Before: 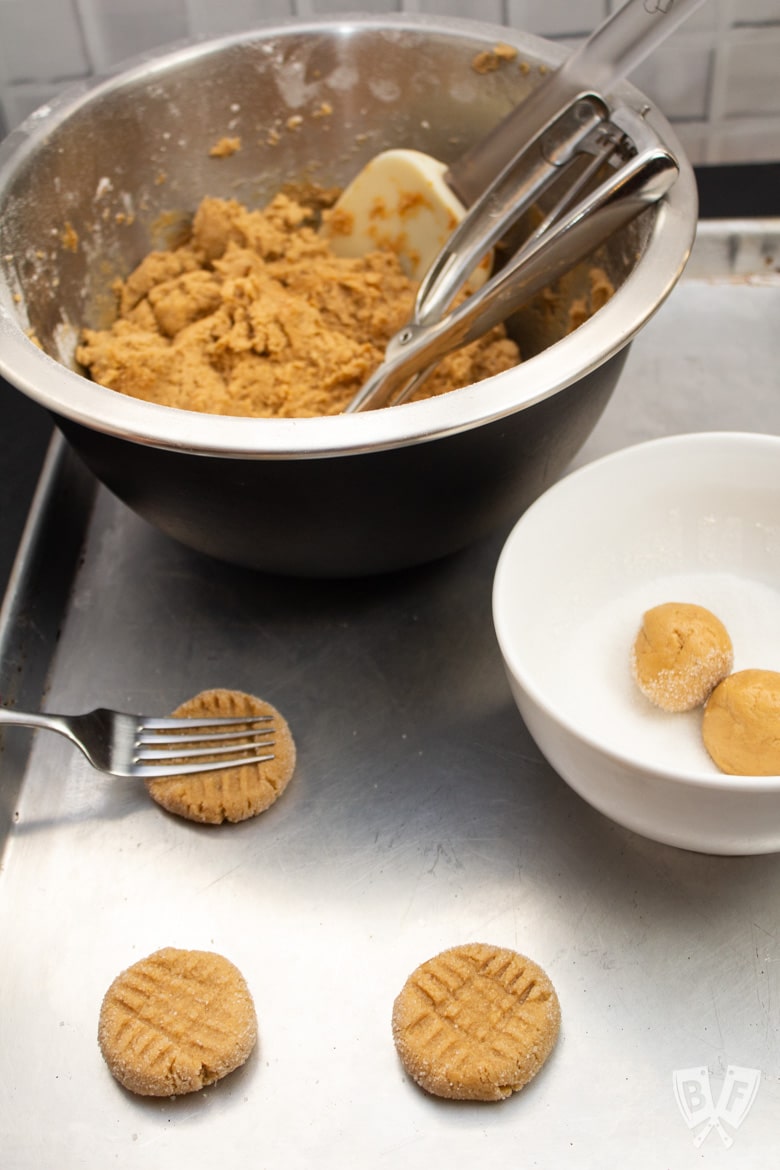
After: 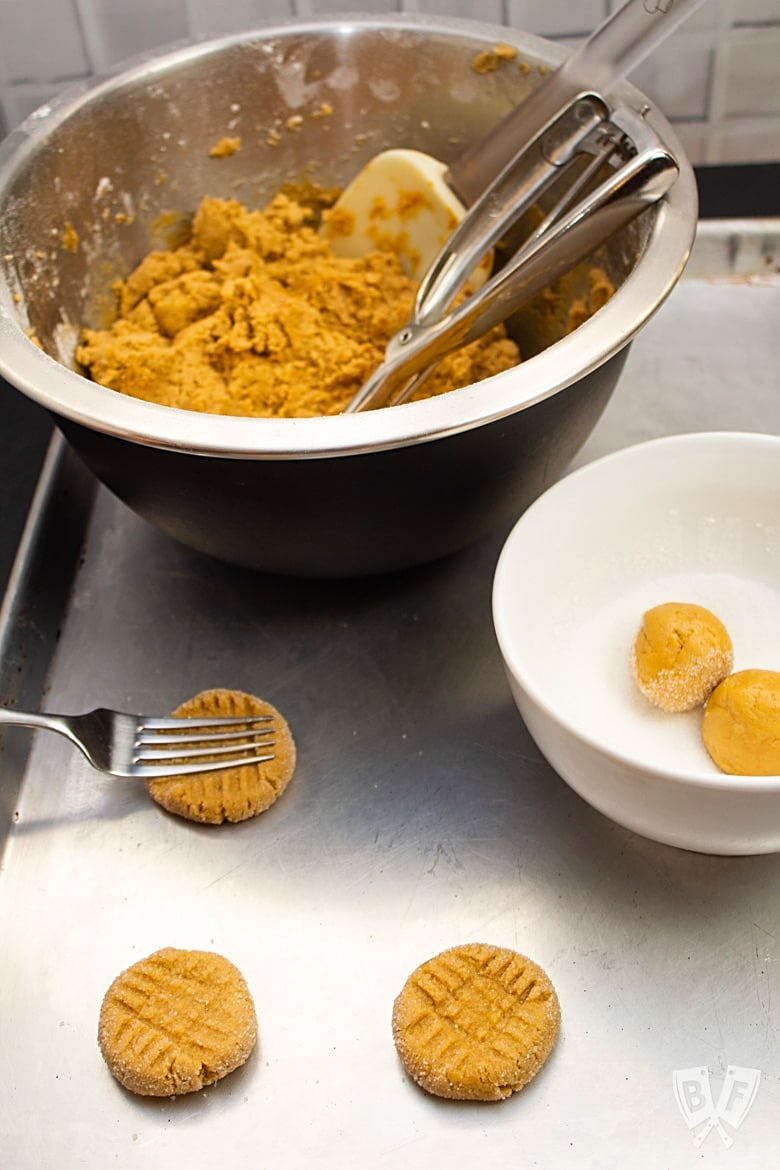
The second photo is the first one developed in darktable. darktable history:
color balance rgb: linear chroma grading › global chroma 17.049%, perceptual saturation grading › global saturation 0.763%, global vibrance 20%
sharpen: on, module defaults
